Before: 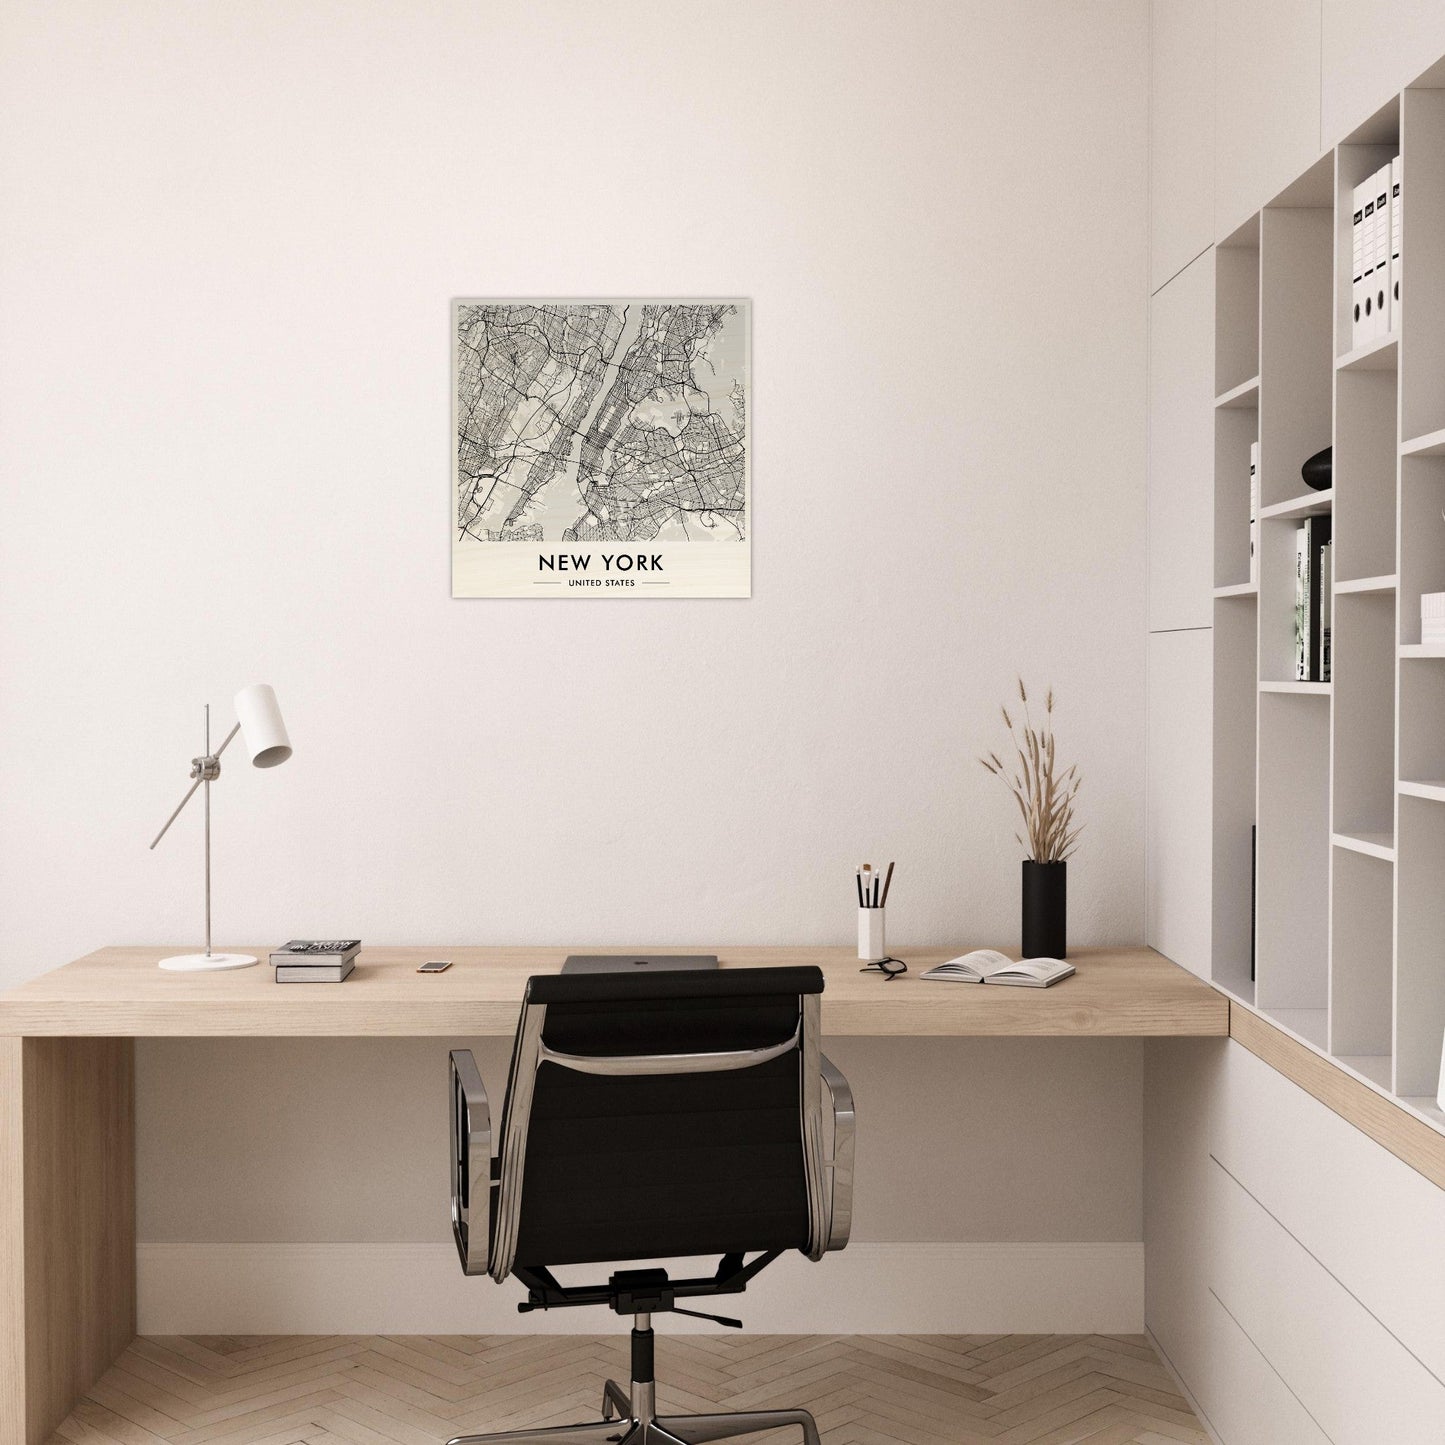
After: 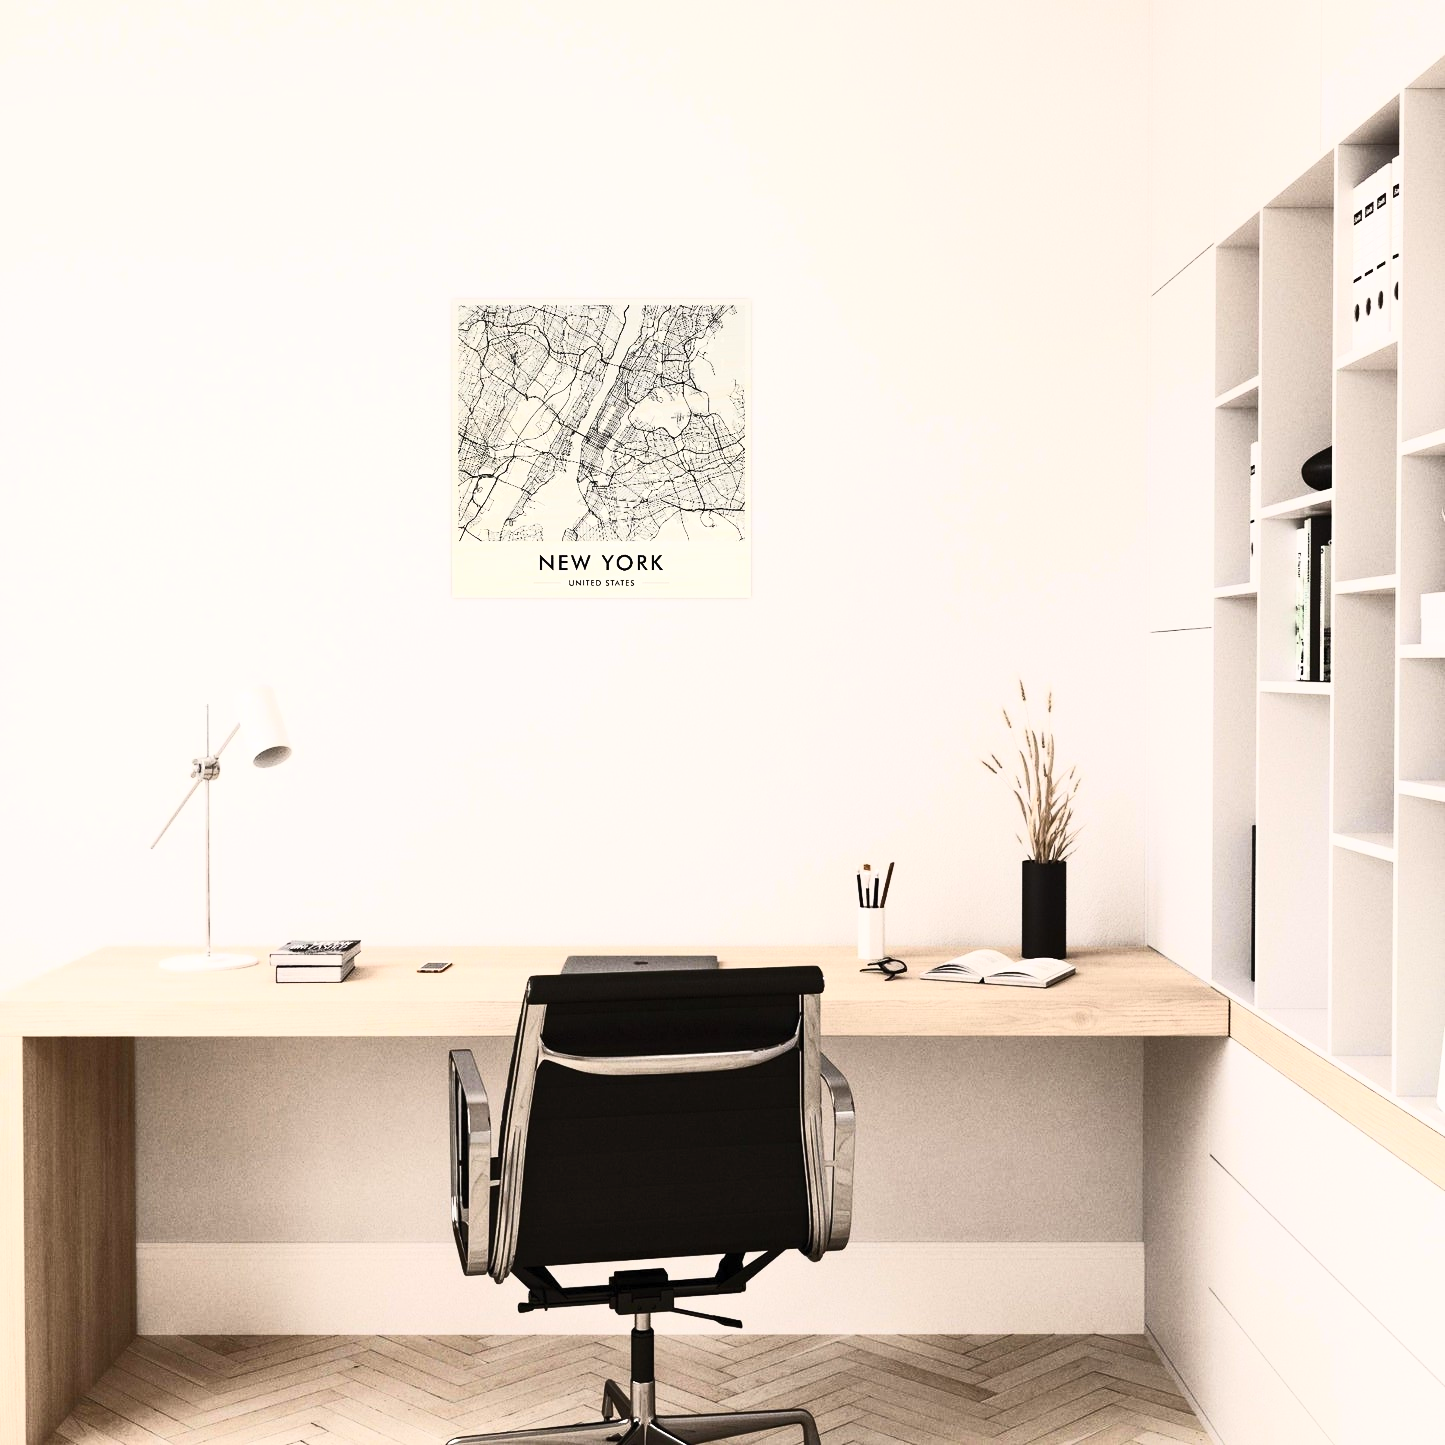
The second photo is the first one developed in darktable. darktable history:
contrast brightness saturation: contrast 0.622, brightness 0.356, saturation 0.14
